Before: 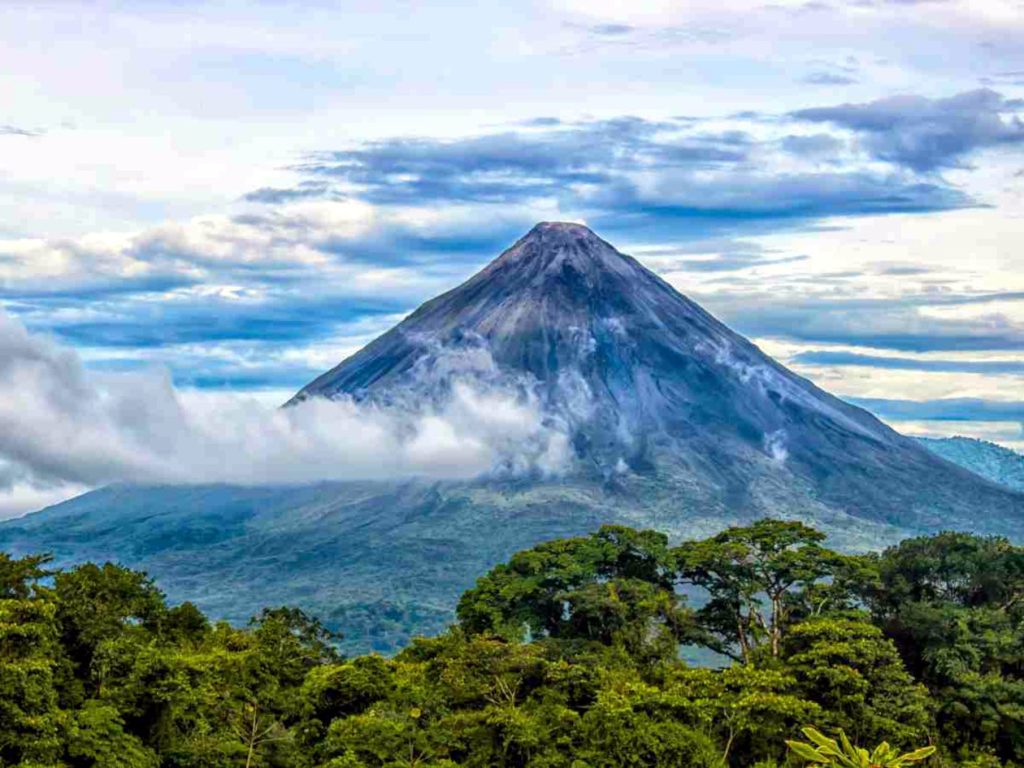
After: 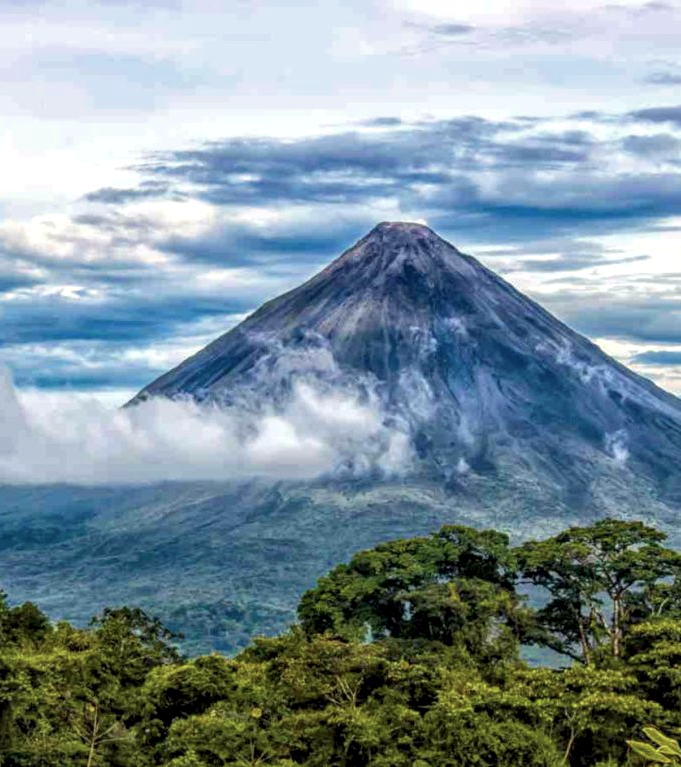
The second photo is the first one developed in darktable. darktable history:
color zones: curves: ch0 [(0, 0.5) (0.143, 0.5) (0.286, 0.5) (0.429, 0.495) (0.571, 0.437) (0.714, 0.44) (0.857, 0.496) (1, 0.5)]
exposure: compensate exposure bias true, compensate highlight preservation false
color correction: highlights b* 0.04, saturation 0.828
crop and rotate: left 15.619%, right 17.805%
local contrast: on, module defaults
